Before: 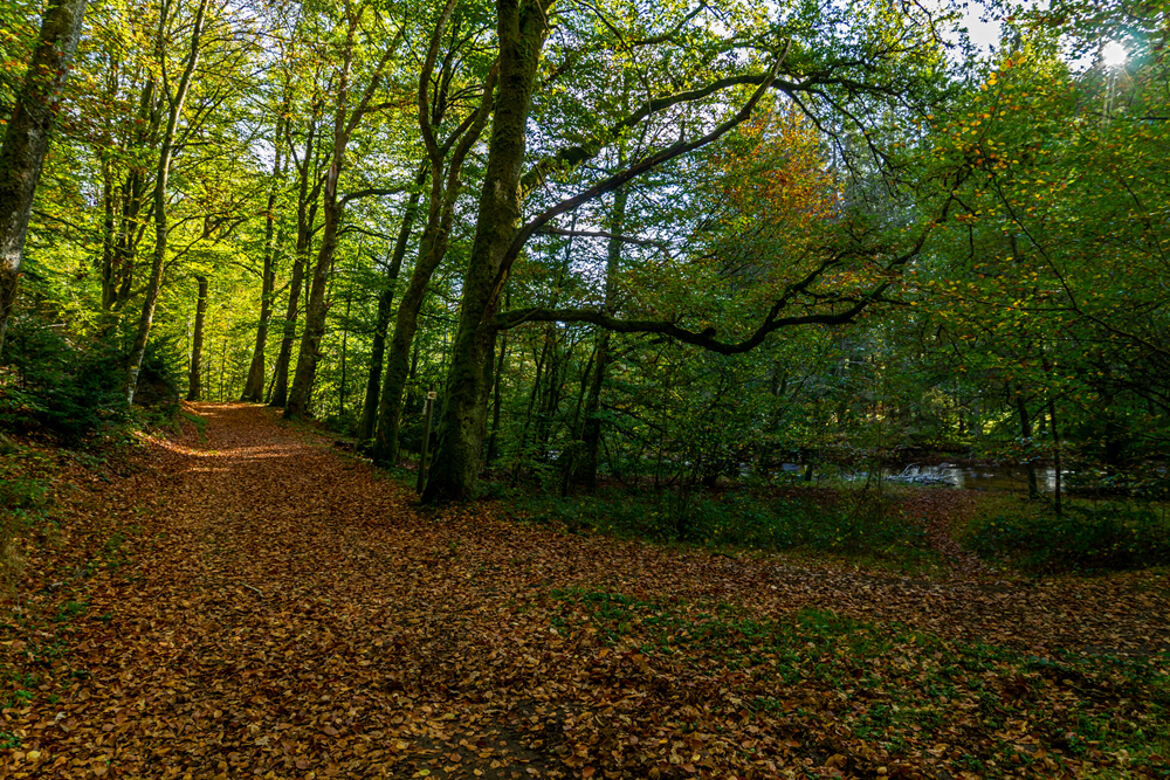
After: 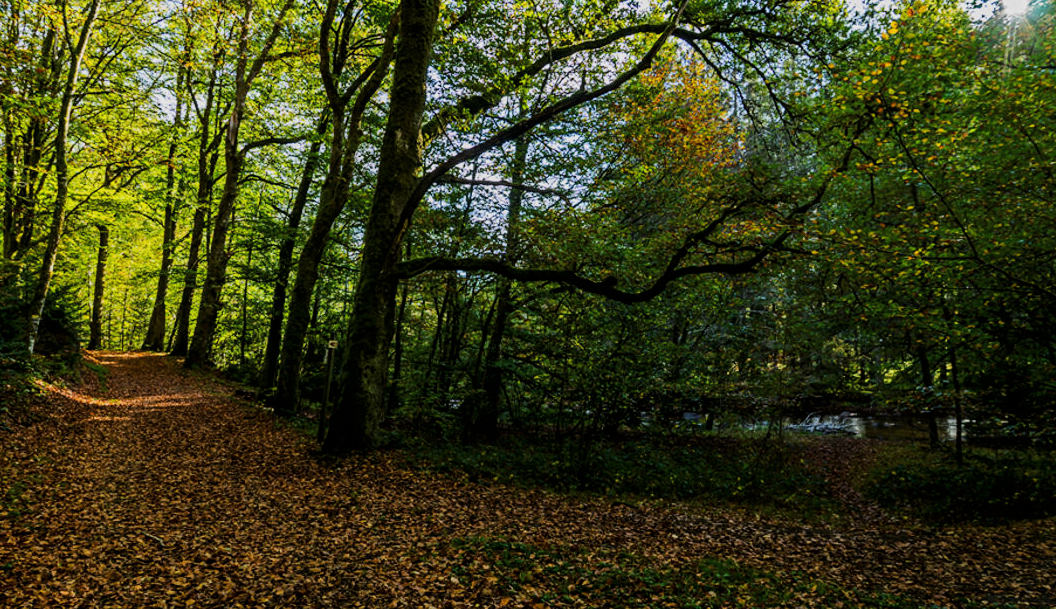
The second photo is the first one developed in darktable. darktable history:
tone curve: curves: ch0 [(0, 0) (0.049, 0.01) (0.154, 0.081) (0.491, 0.519) (0.748, 0.765) (1, 0.919)]; ch1 [(0, 0) (0.172, 0.123) (0.317, 0.272) (0.401, 0.422) (0.489, 0.496) (0.531, 0.557) (0.615, 0.612) (0.741, 0.783) (1, 1)]; ch2 [(0, 0) (0.411, 0.424) (0.483, 0.478) (0.544, 0.56) (0.686, 0.638) (1, 1)], color space Lab, linked channels, preserve colors none
crop: left 8.489%, top 6.55%, bottom 15.226%
